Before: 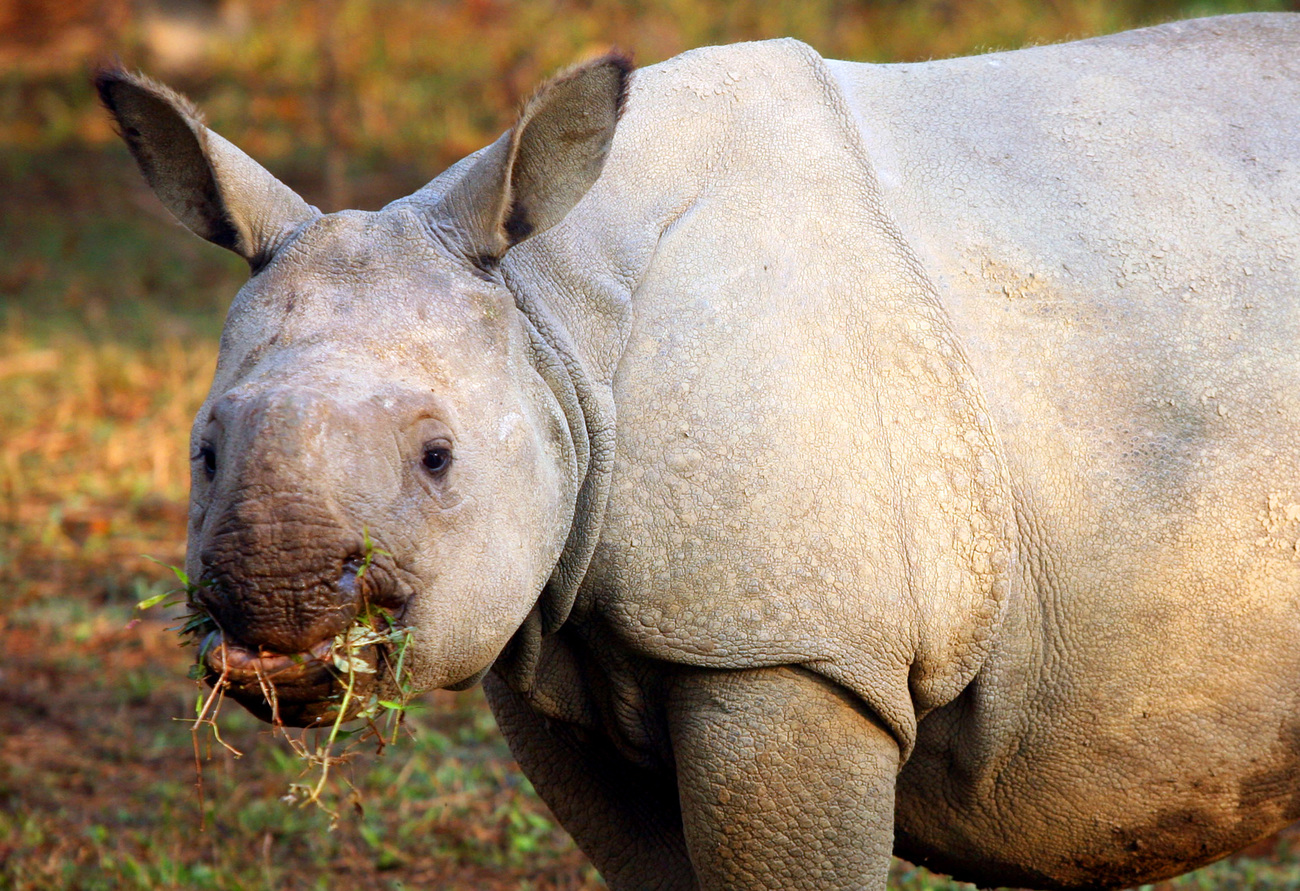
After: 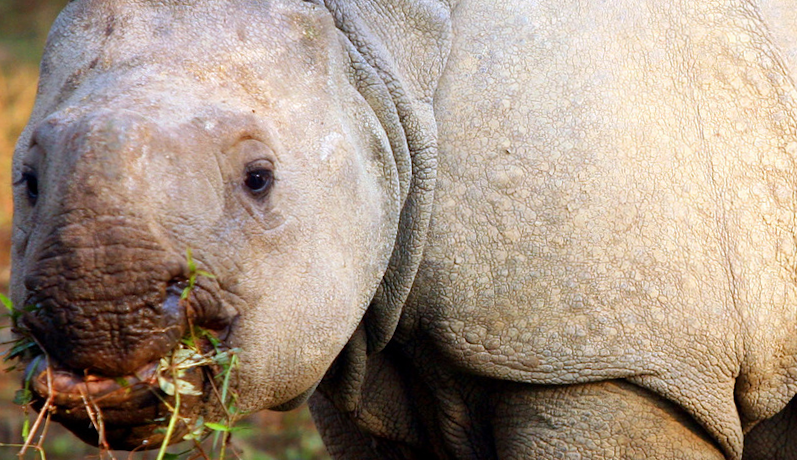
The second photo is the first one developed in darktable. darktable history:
crop: left 13.312%, top 31.28%, right 24.627%, bottom 15.582%
rotate and perspective: rotation -1°, crop left 0.011, crop right 0.989, crop top 0.025, crop bottom 0.975
